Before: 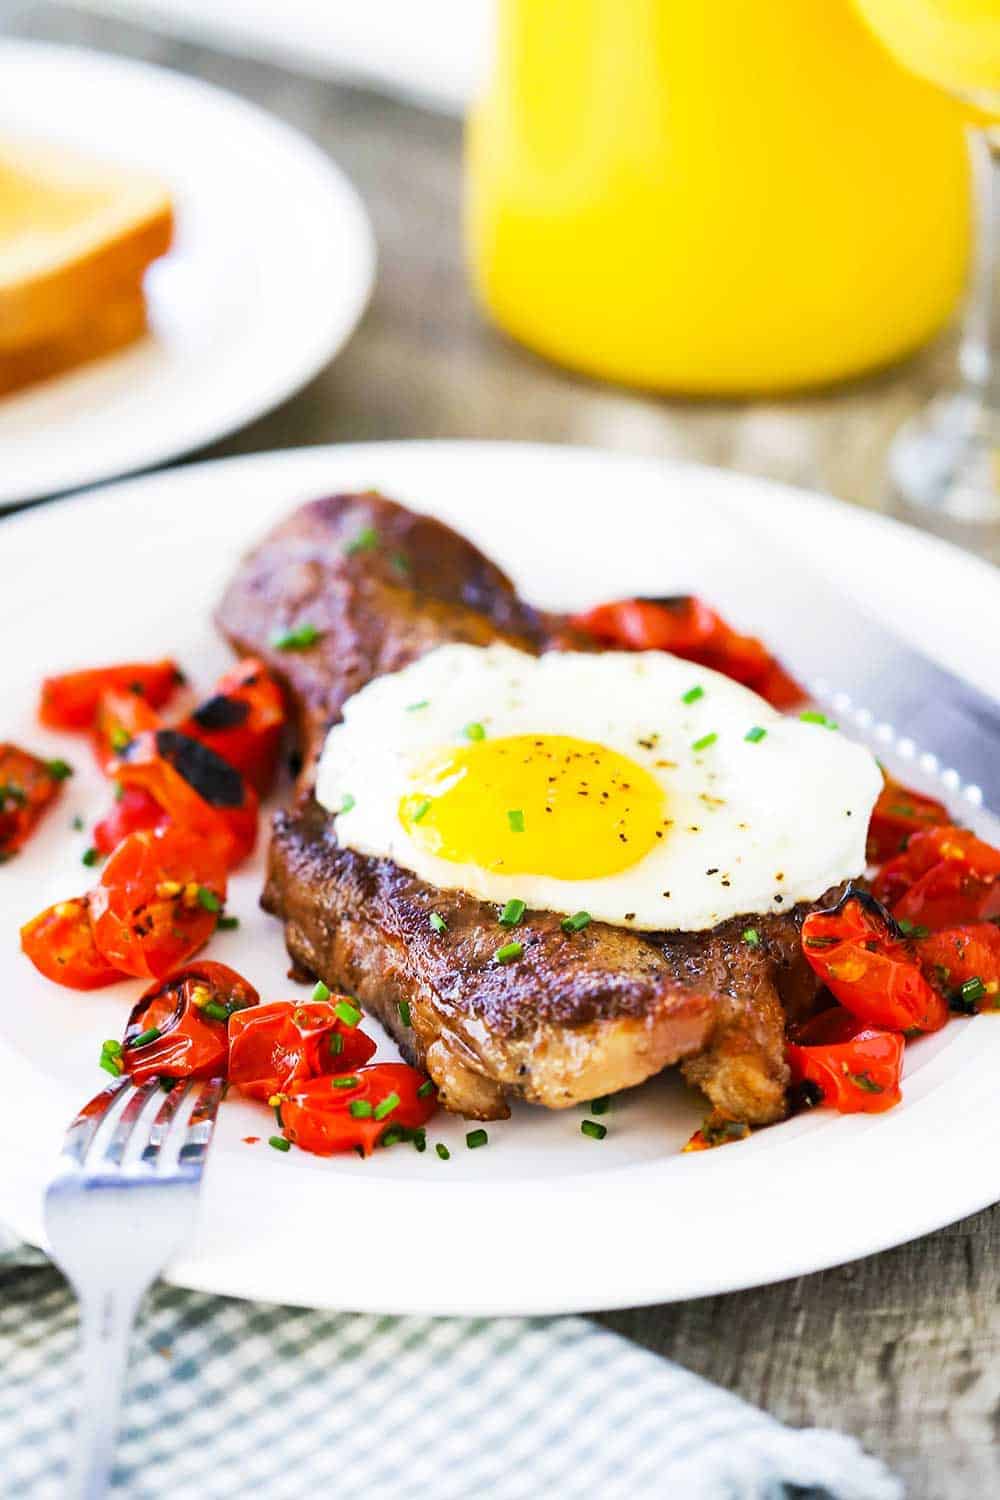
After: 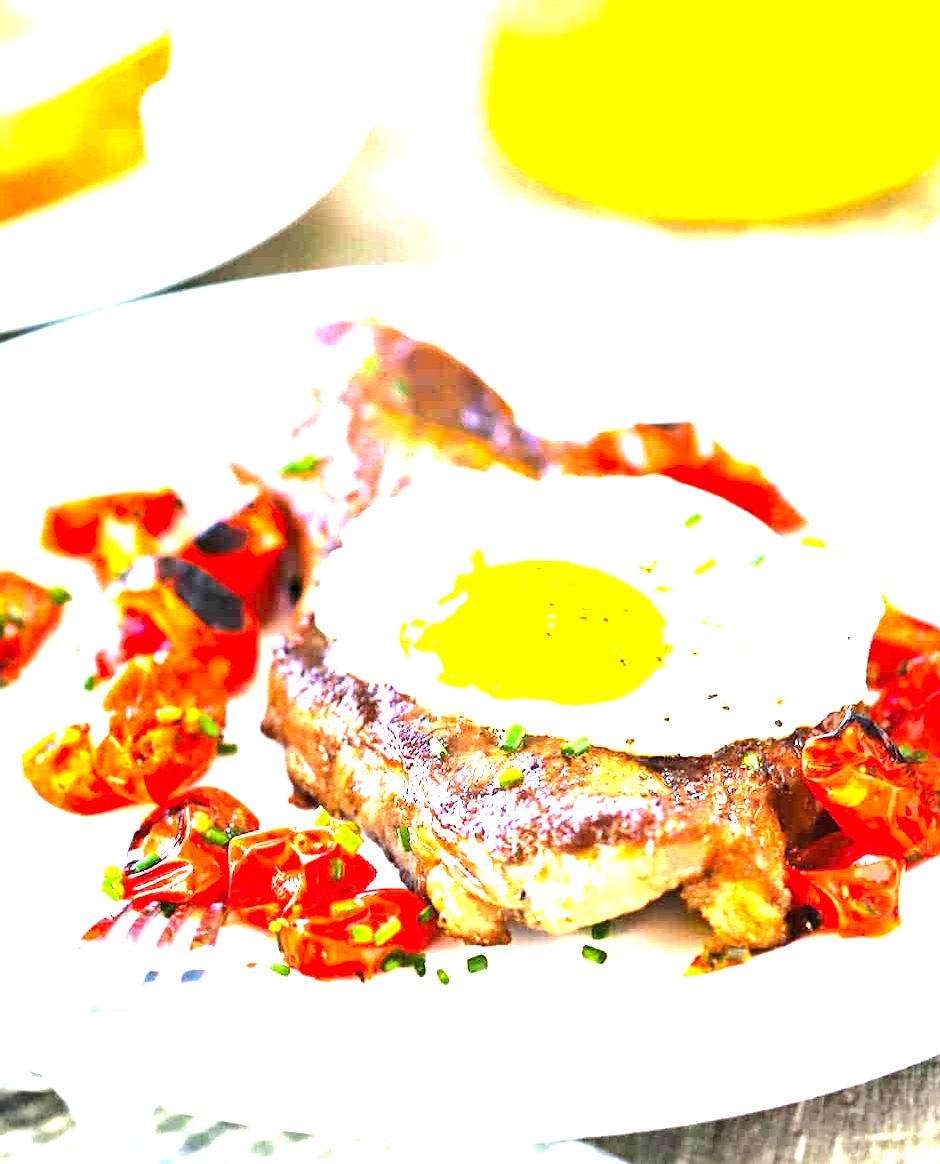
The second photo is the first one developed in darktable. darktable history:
tone equalizer: -8 EV -0.431 EV, -7 EV -0.369 EV, -6 EV -0.309 EV, -5 EV -0.212 EV, -3 EV 0.197 EV, -2 EV 0.308 EV, -1 EV 0.368 EV, +0 EV 0.436 EV, edges refinement/feathering 500, mask exposure compensation -1.57 EV, preserve details no
exposure: black level correction 0, exposure 1.997 EV, compensate highlight preservation false
color correction: highlights b* -0.029, saturation 1.07
crop and rotate: angle 0.062°, top 11.618%, right 5.757%, bottom 10.637%
